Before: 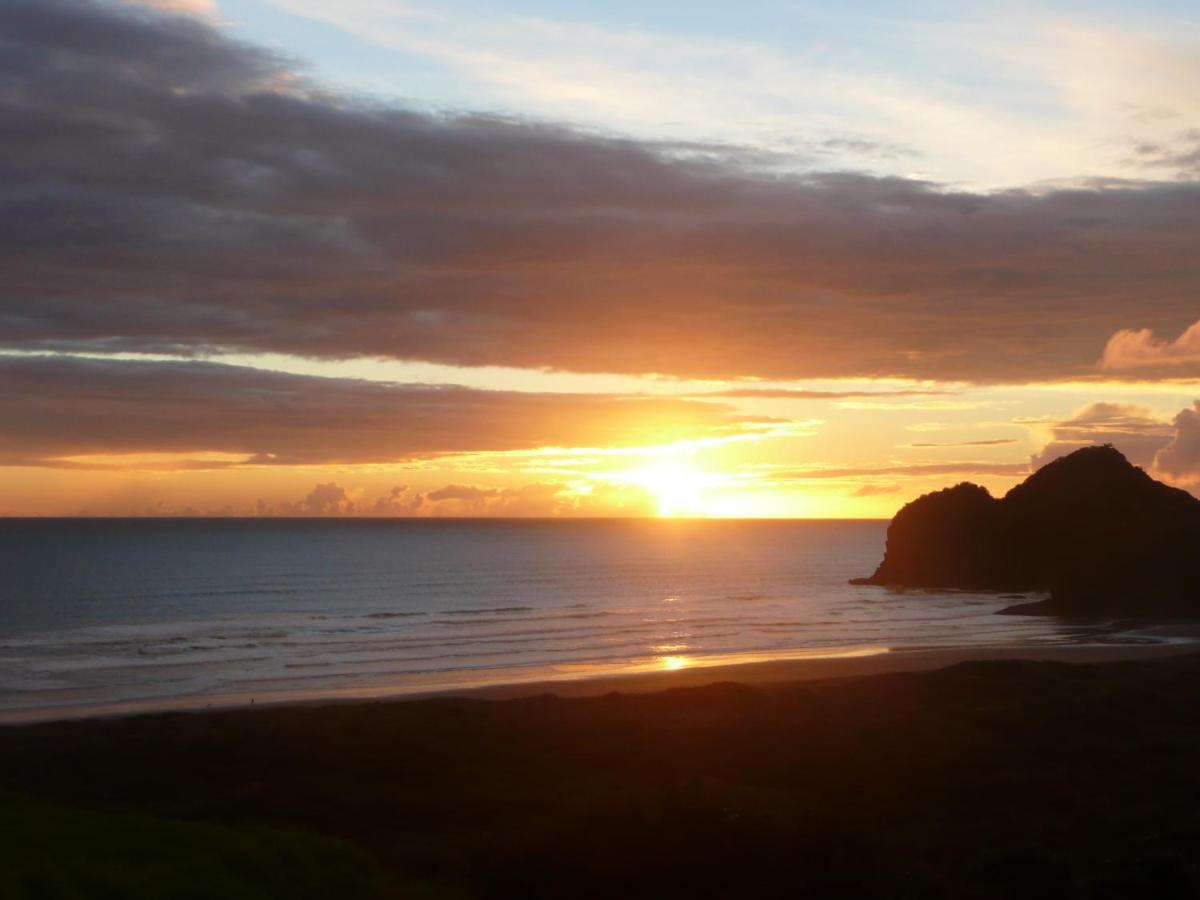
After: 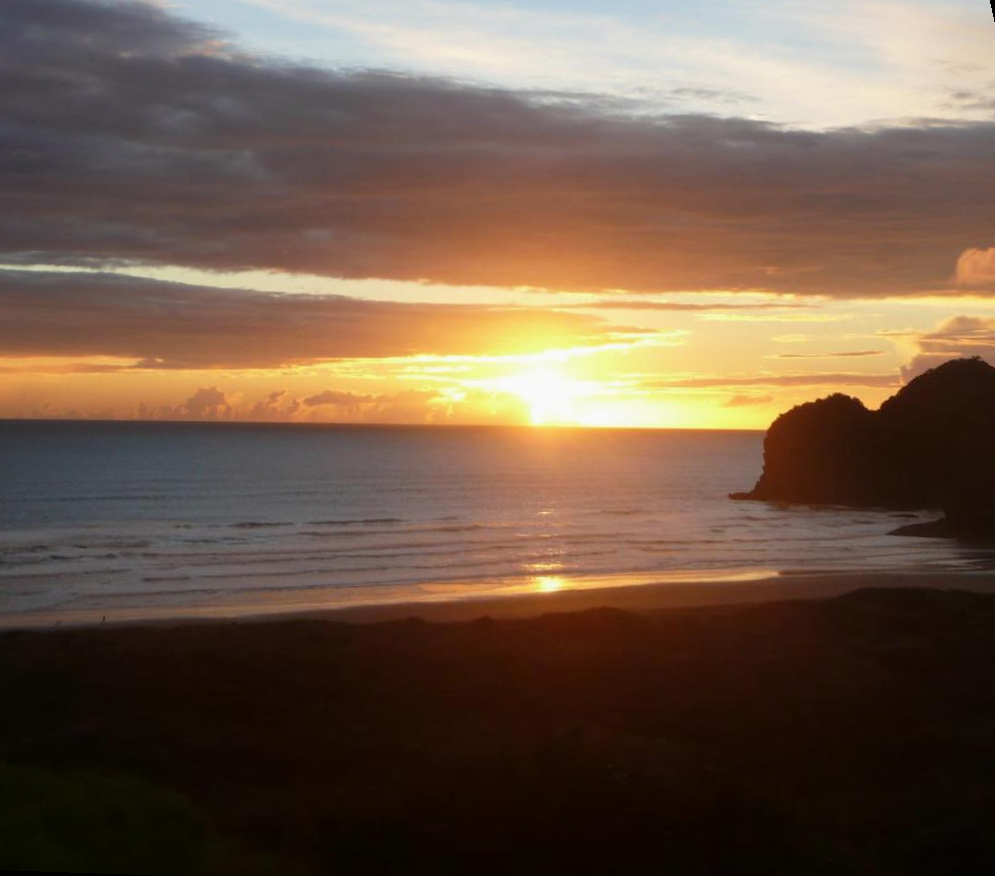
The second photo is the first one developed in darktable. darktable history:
exposure: exposure -0.072 EV, compensate highlight preservation false
rotate and perspective: rotation 0.72°, lens shift (vertical) -0.352, lens shift (horizontal) -0.051, crop left 0.152, crop right 0.859, crop top 0.019, crop bottom 0.964
